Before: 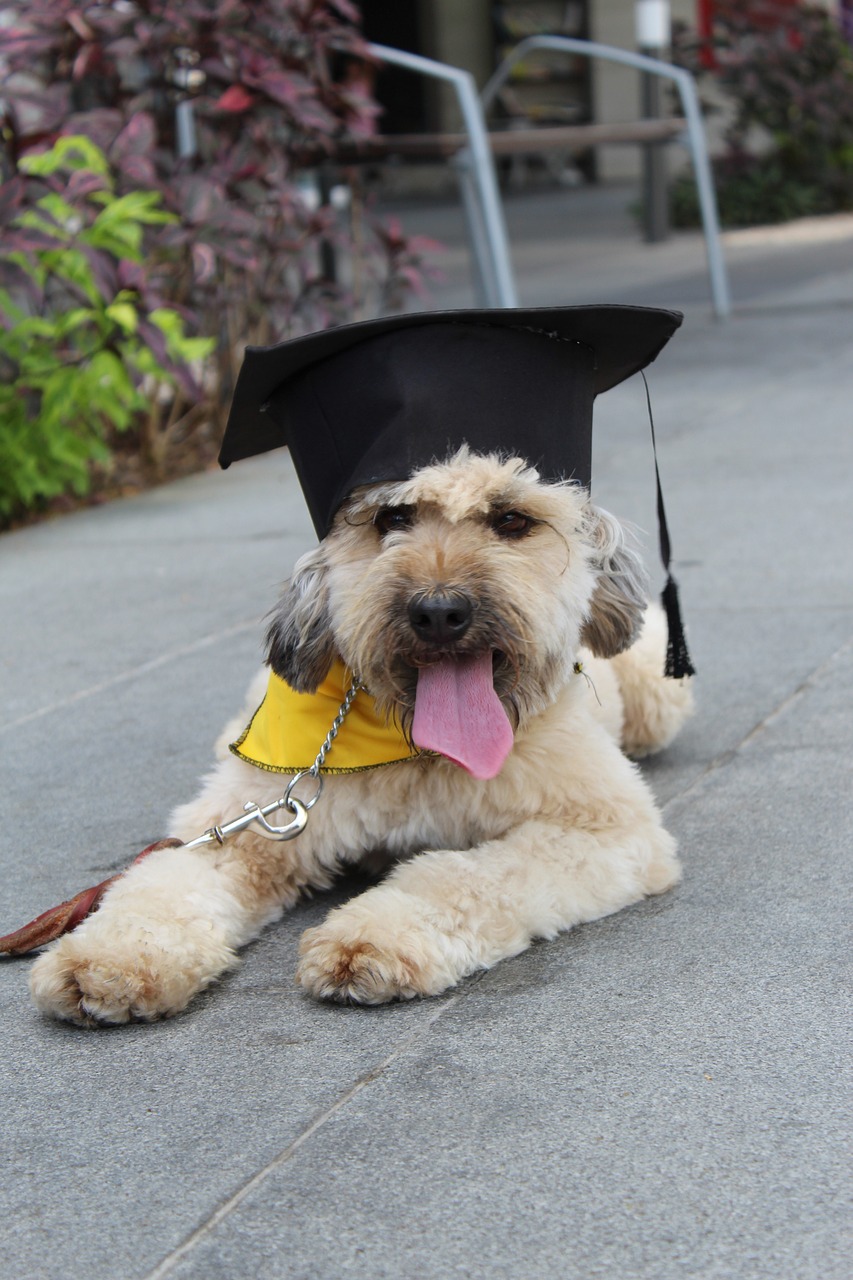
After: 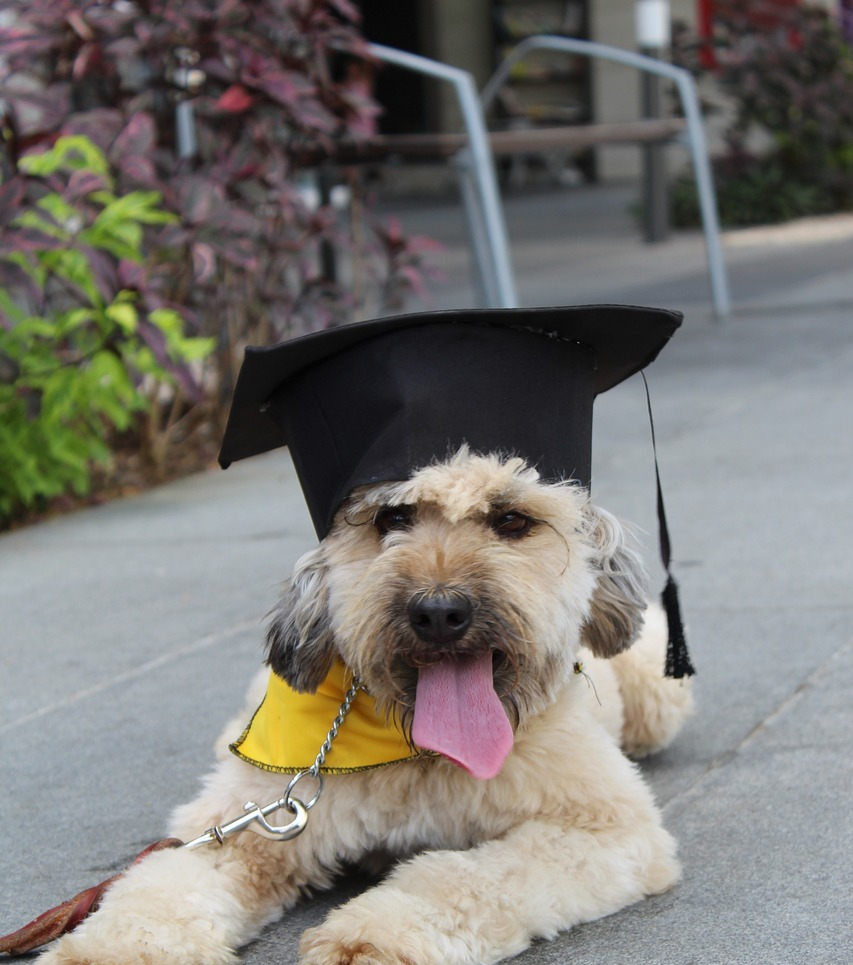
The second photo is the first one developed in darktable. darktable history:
crop: bottom 24.553%
